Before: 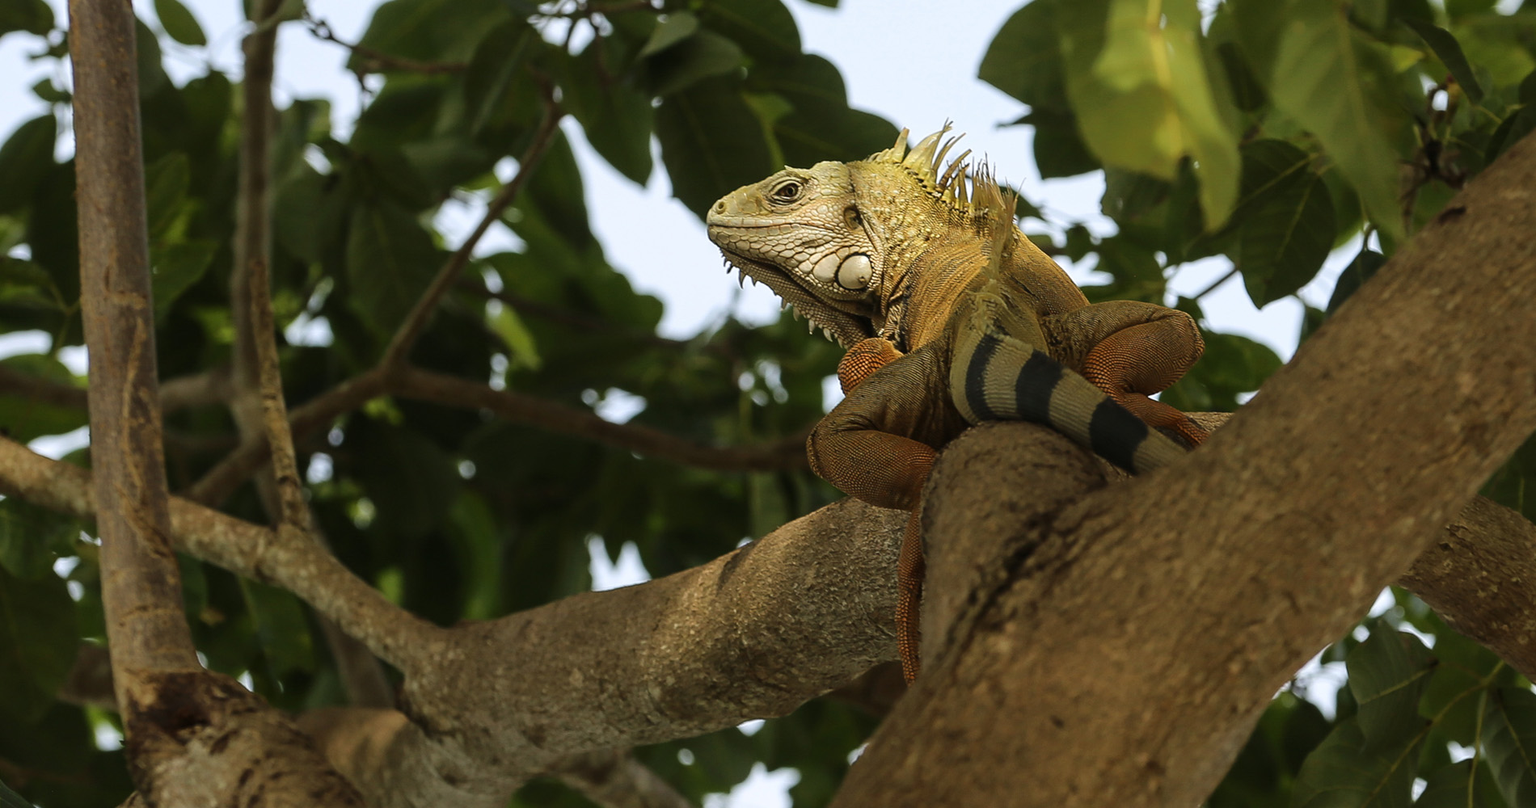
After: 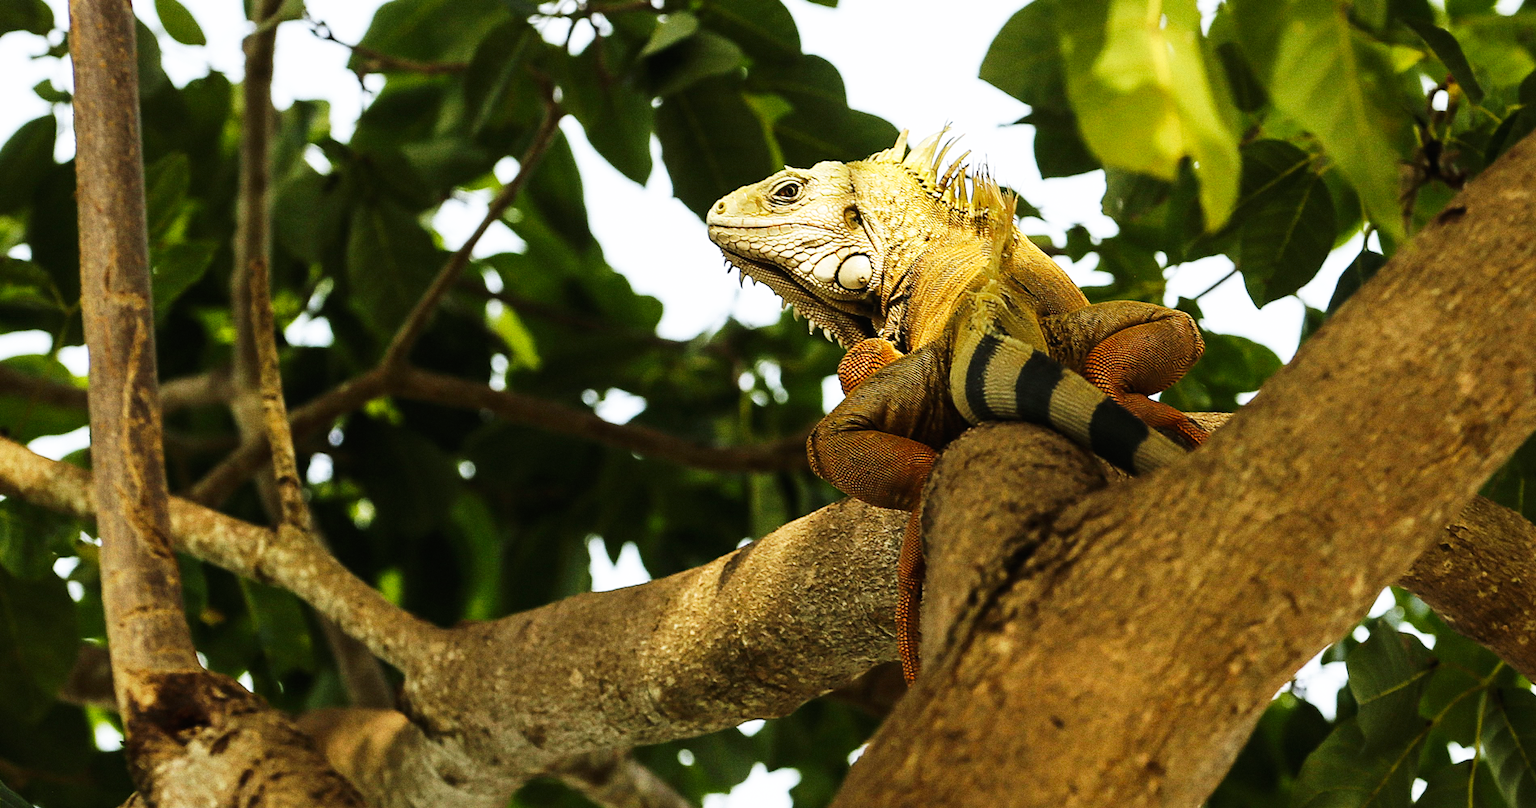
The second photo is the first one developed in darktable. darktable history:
grain: on, module defaults
base curve: curves: ch0 [(0, 0) (0.007, 0.004) (0.027, 0.03) (0.046, 0.07) (0.207, 0.54) (0.442, 0.872) (0.673, 0.972) (1, 1)], preserve colors none
